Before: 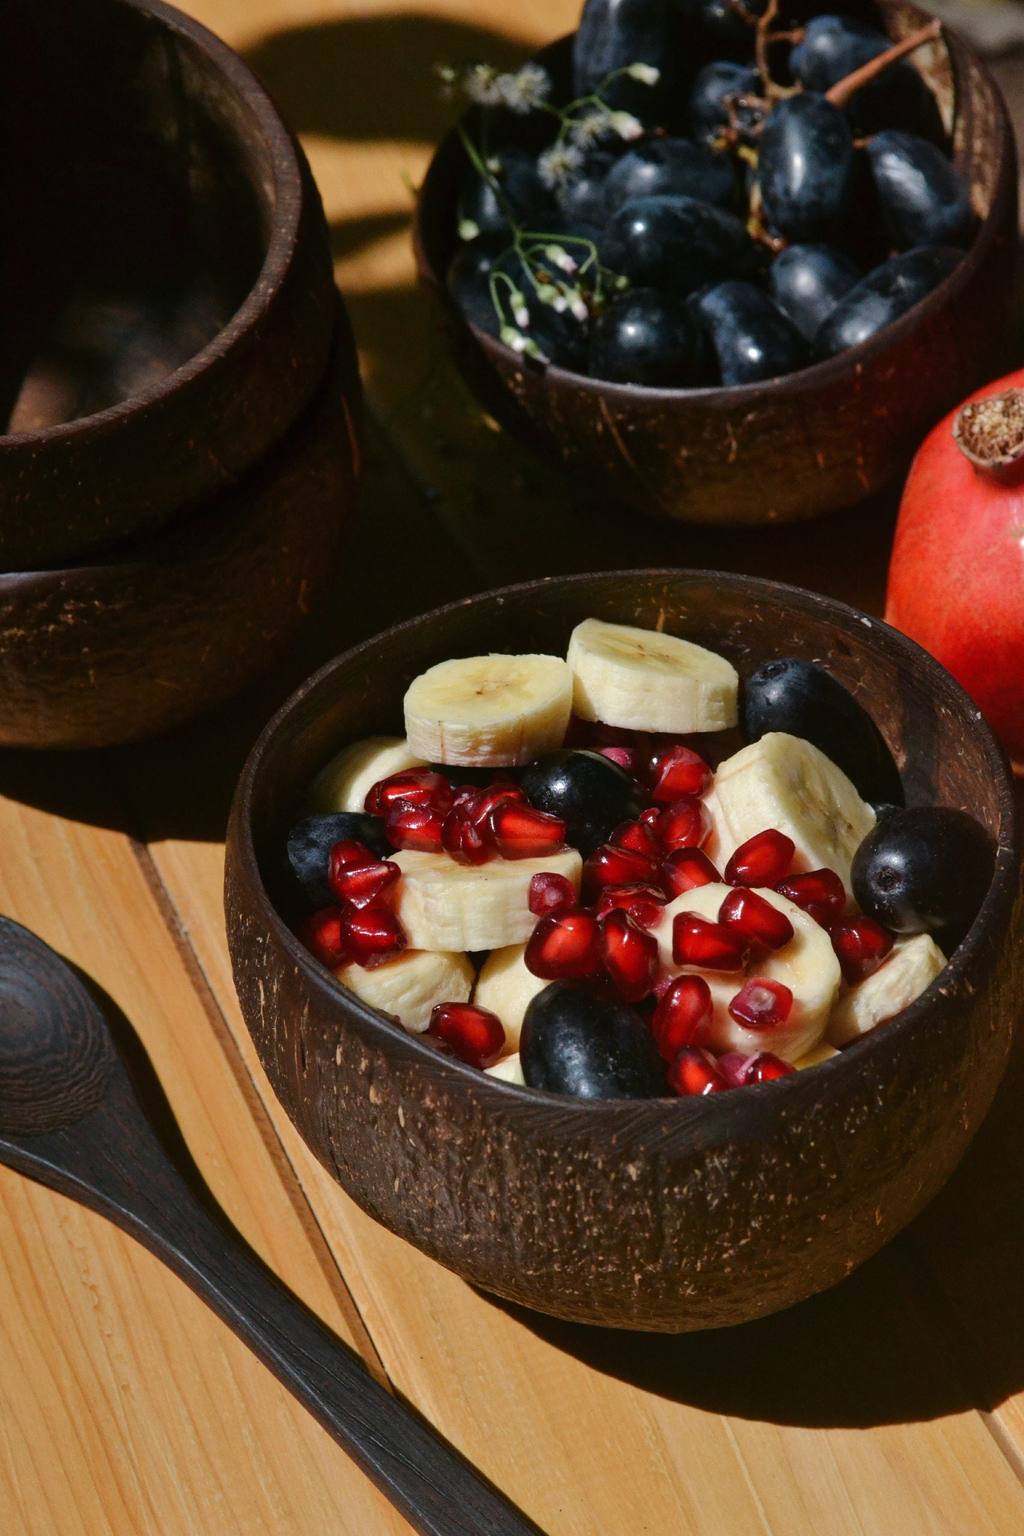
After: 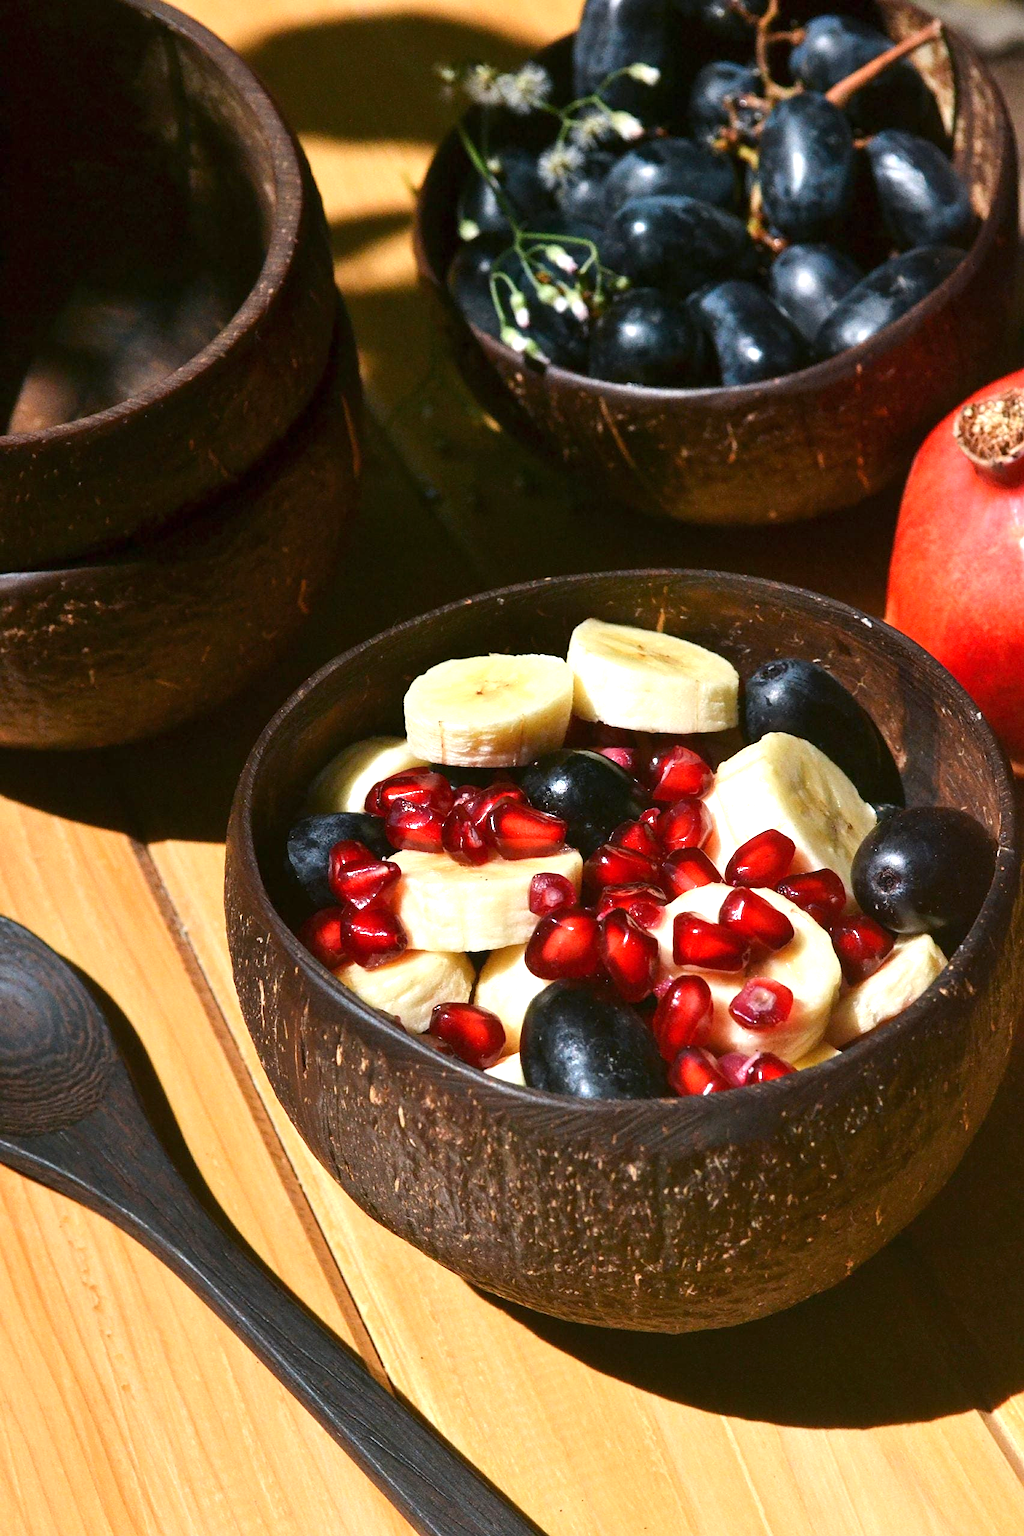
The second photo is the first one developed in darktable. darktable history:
sharpen: amount 0.2
exposure: black level correction 0.001, exposure 1.129 EV, compensate exposure bias true, compensate highlight preservation false
